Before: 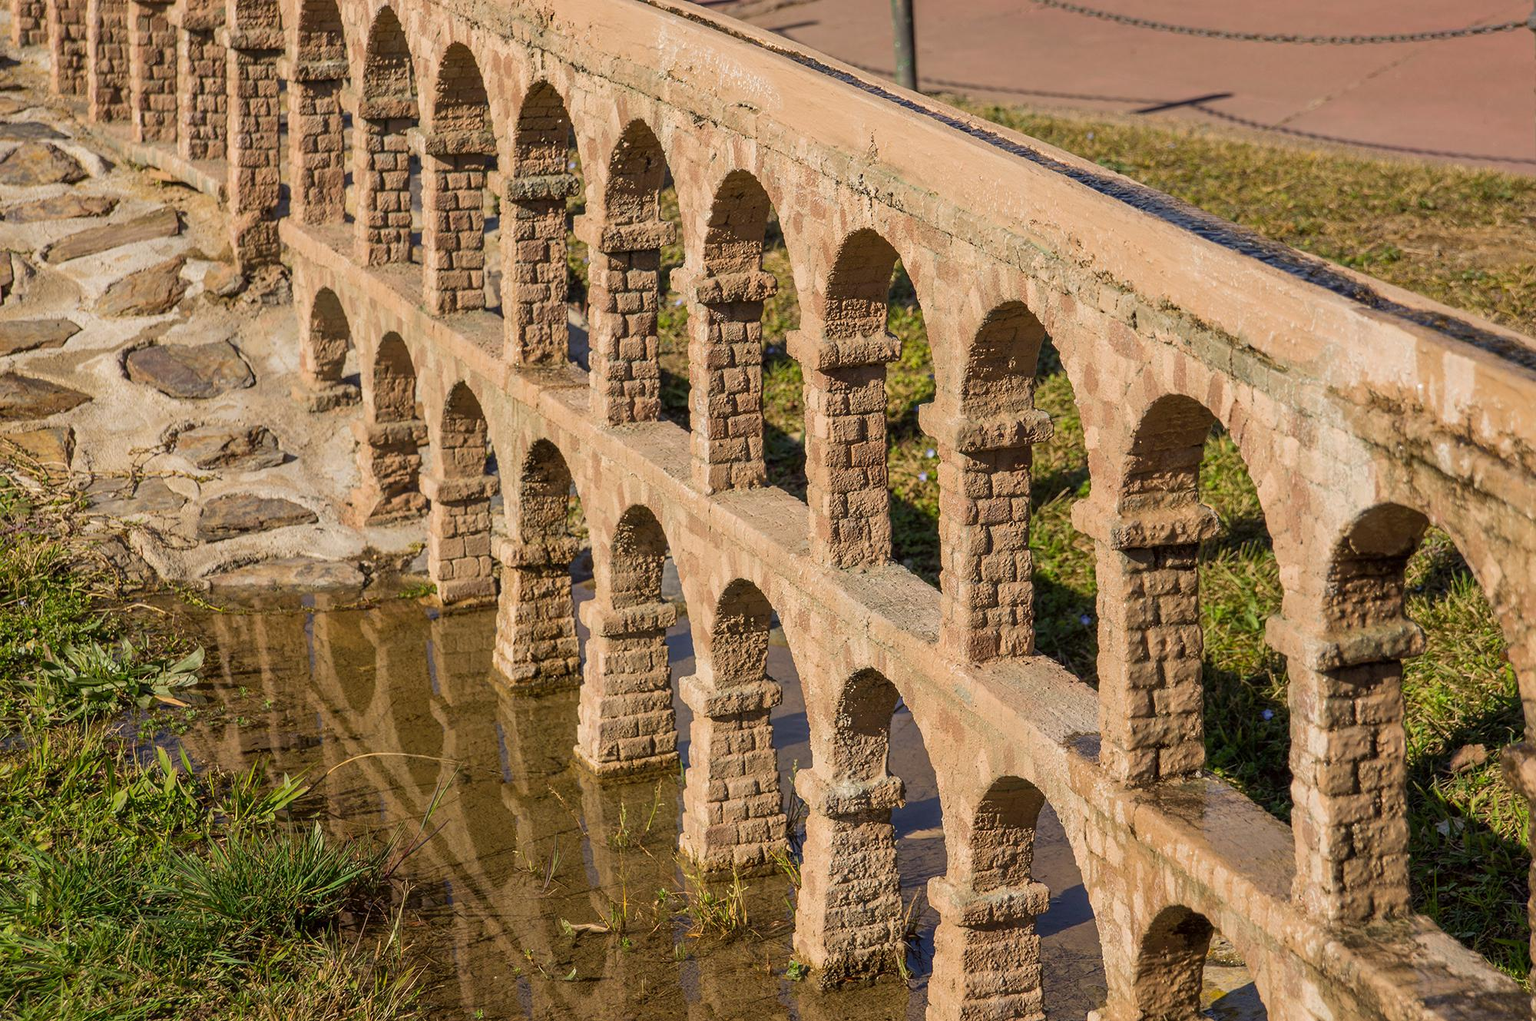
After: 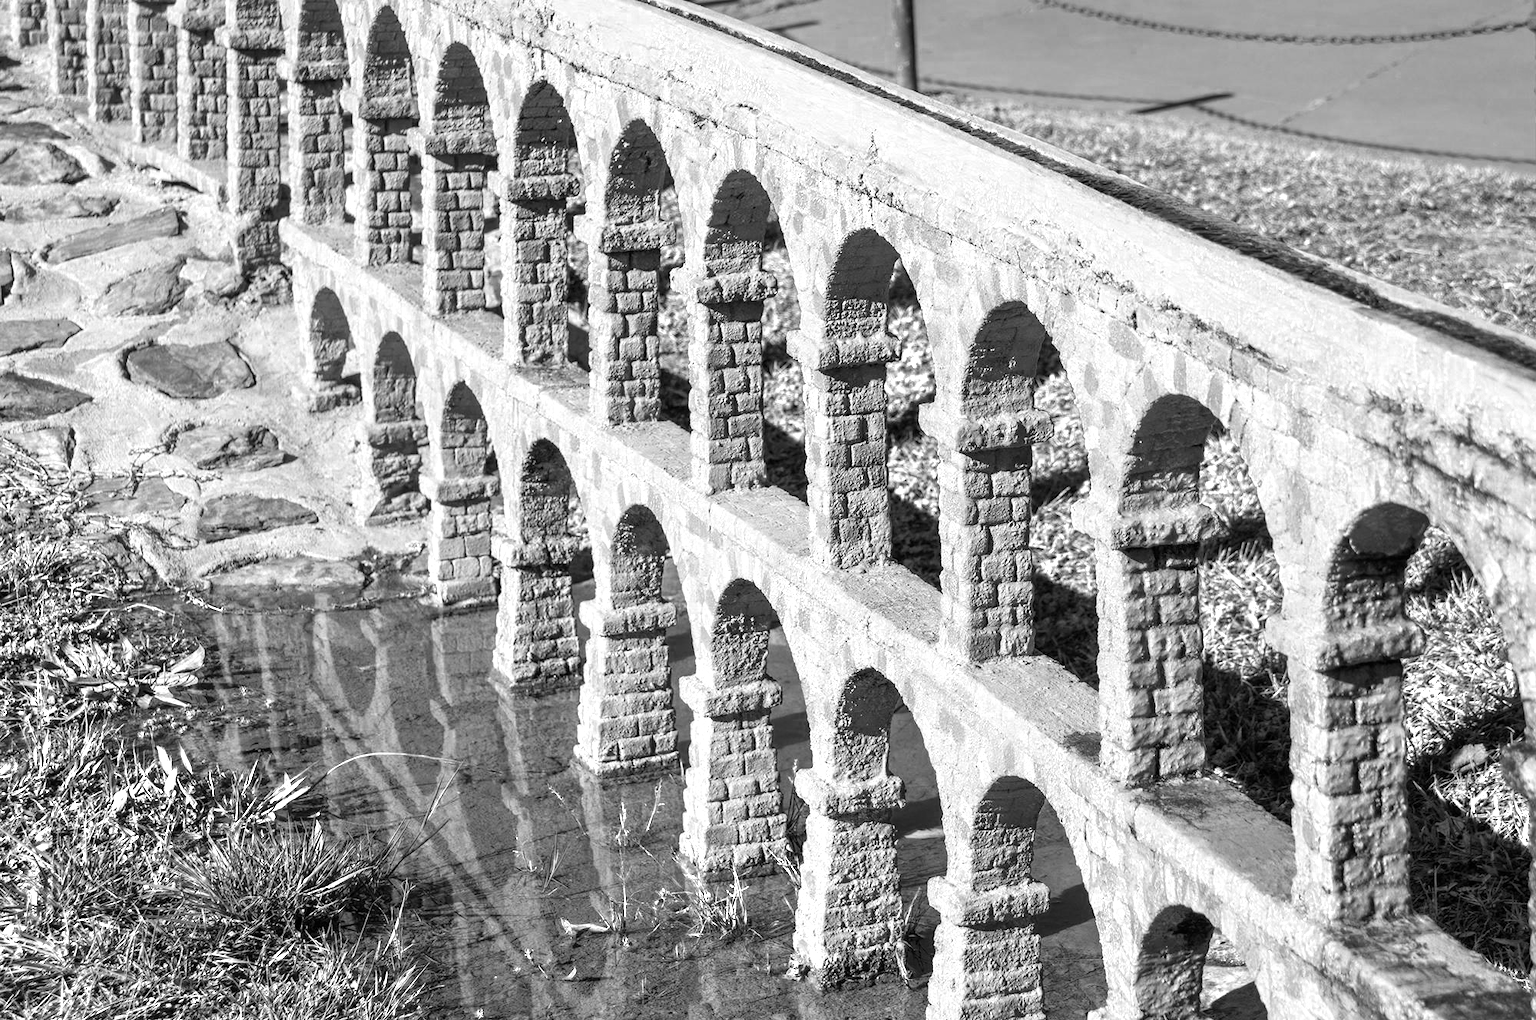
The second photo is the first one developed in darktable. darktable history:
color zones: curves: ch0 [(0, 0.554) (0.146, 0.662) (0.293, 0.86) (0.503, 0.774) (0.637, 0.106) (0.74, 0.072) (0.866, 0.488) (0.998, 0.569)]; ch1 [(0, 0) (0.143, 0) (0.286, 0) (0.429, 0) (0.571, 0) (0.714, 0) (0.857, 0)]
